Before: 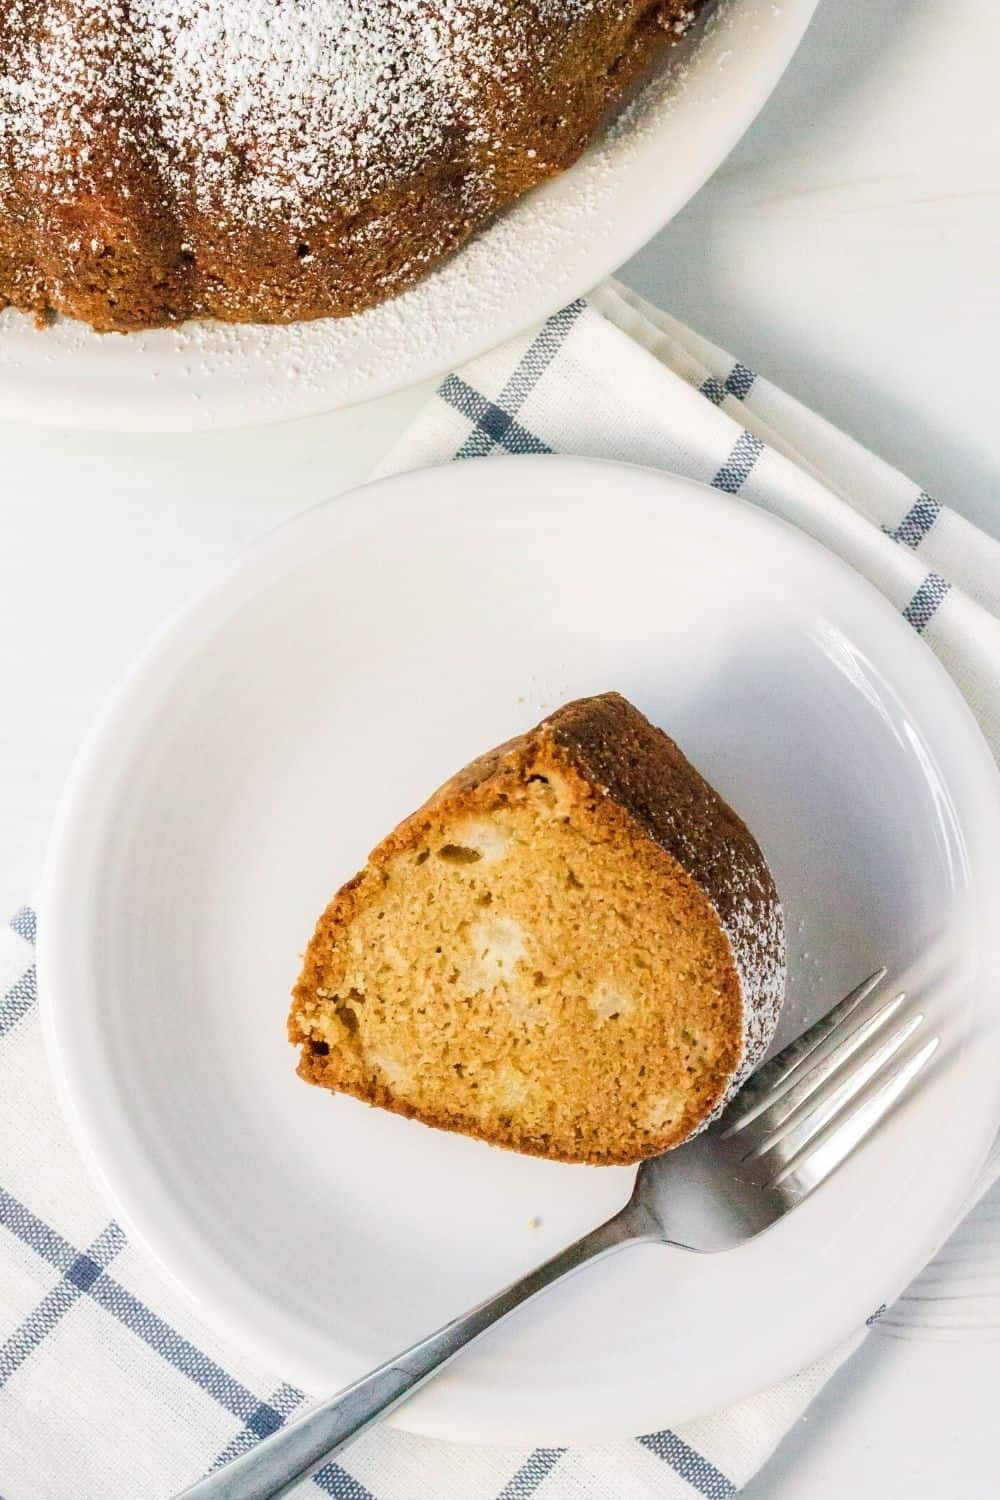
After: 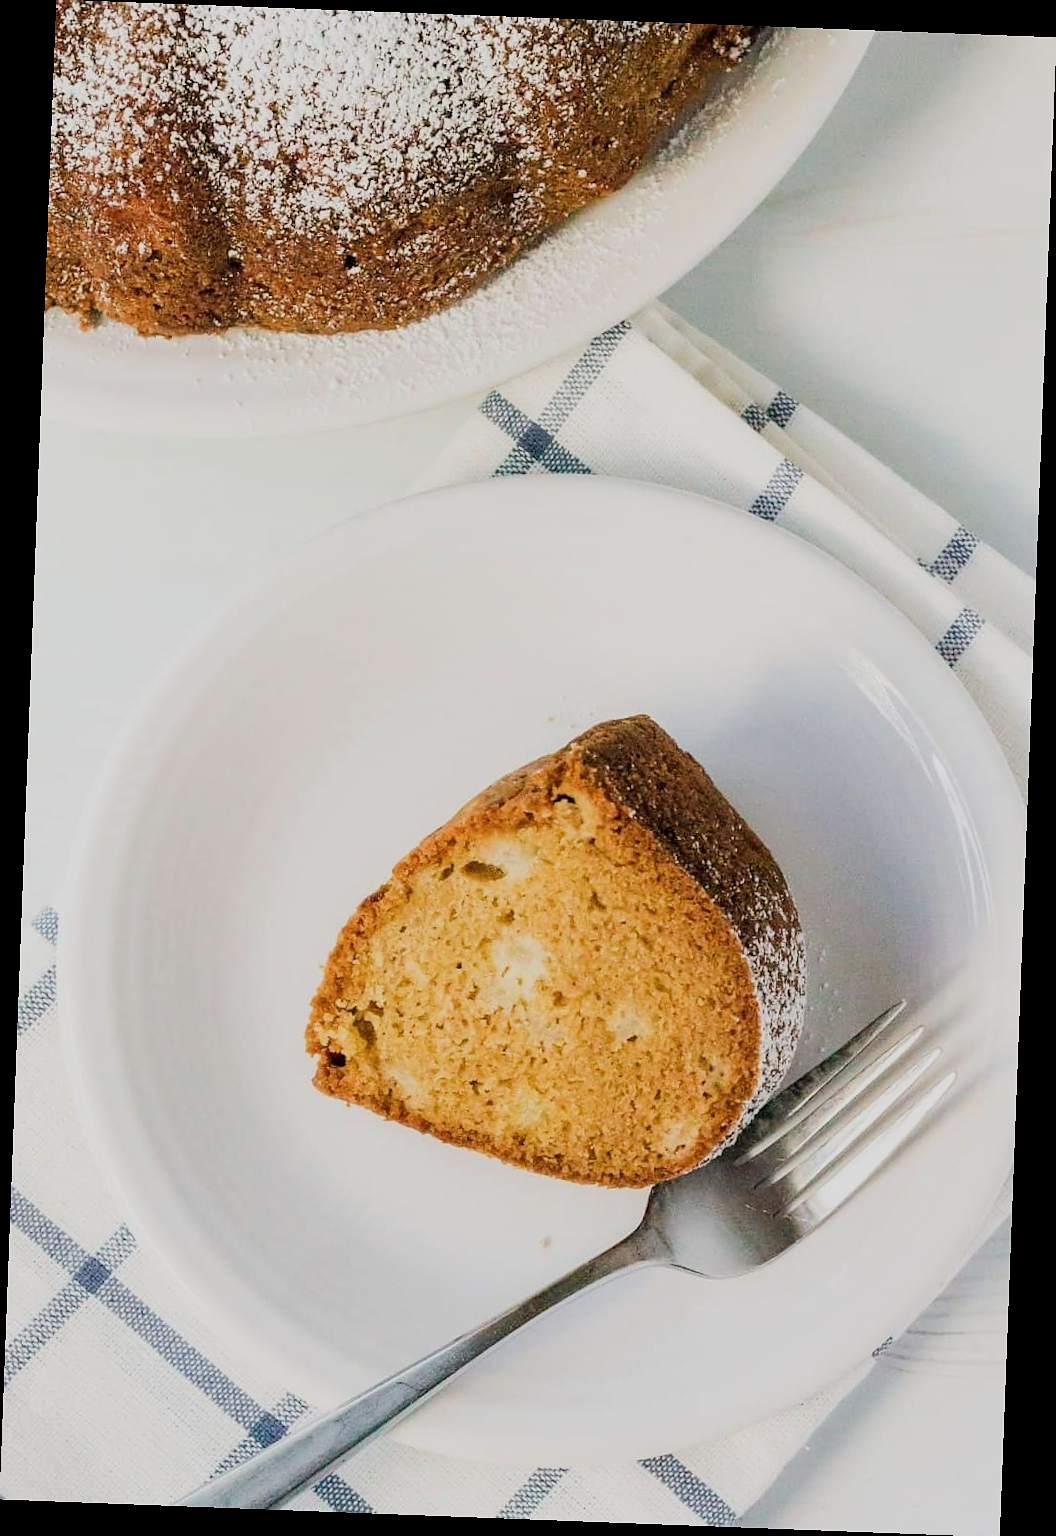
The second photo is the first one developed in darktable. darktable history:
rotate and perspective: rotation 2.17°, automatic cropping off
sharpen: radius 0.969, amount 0.604
filmic rgb: hardness 4.17
